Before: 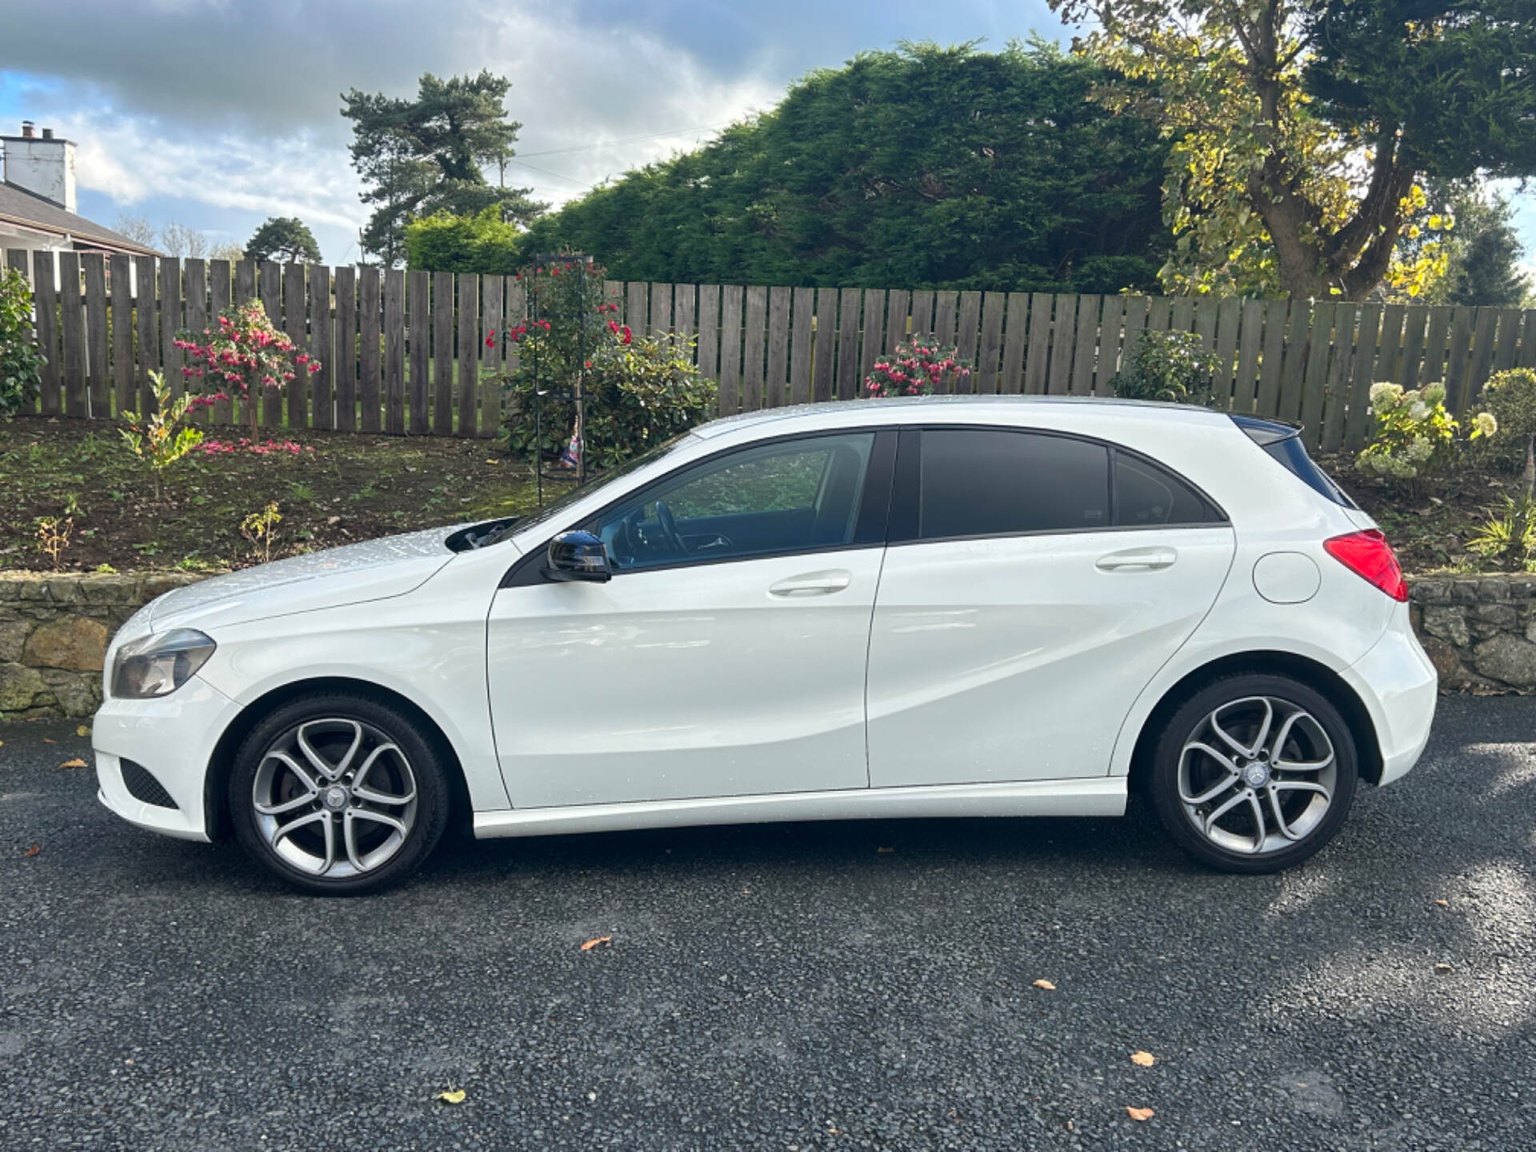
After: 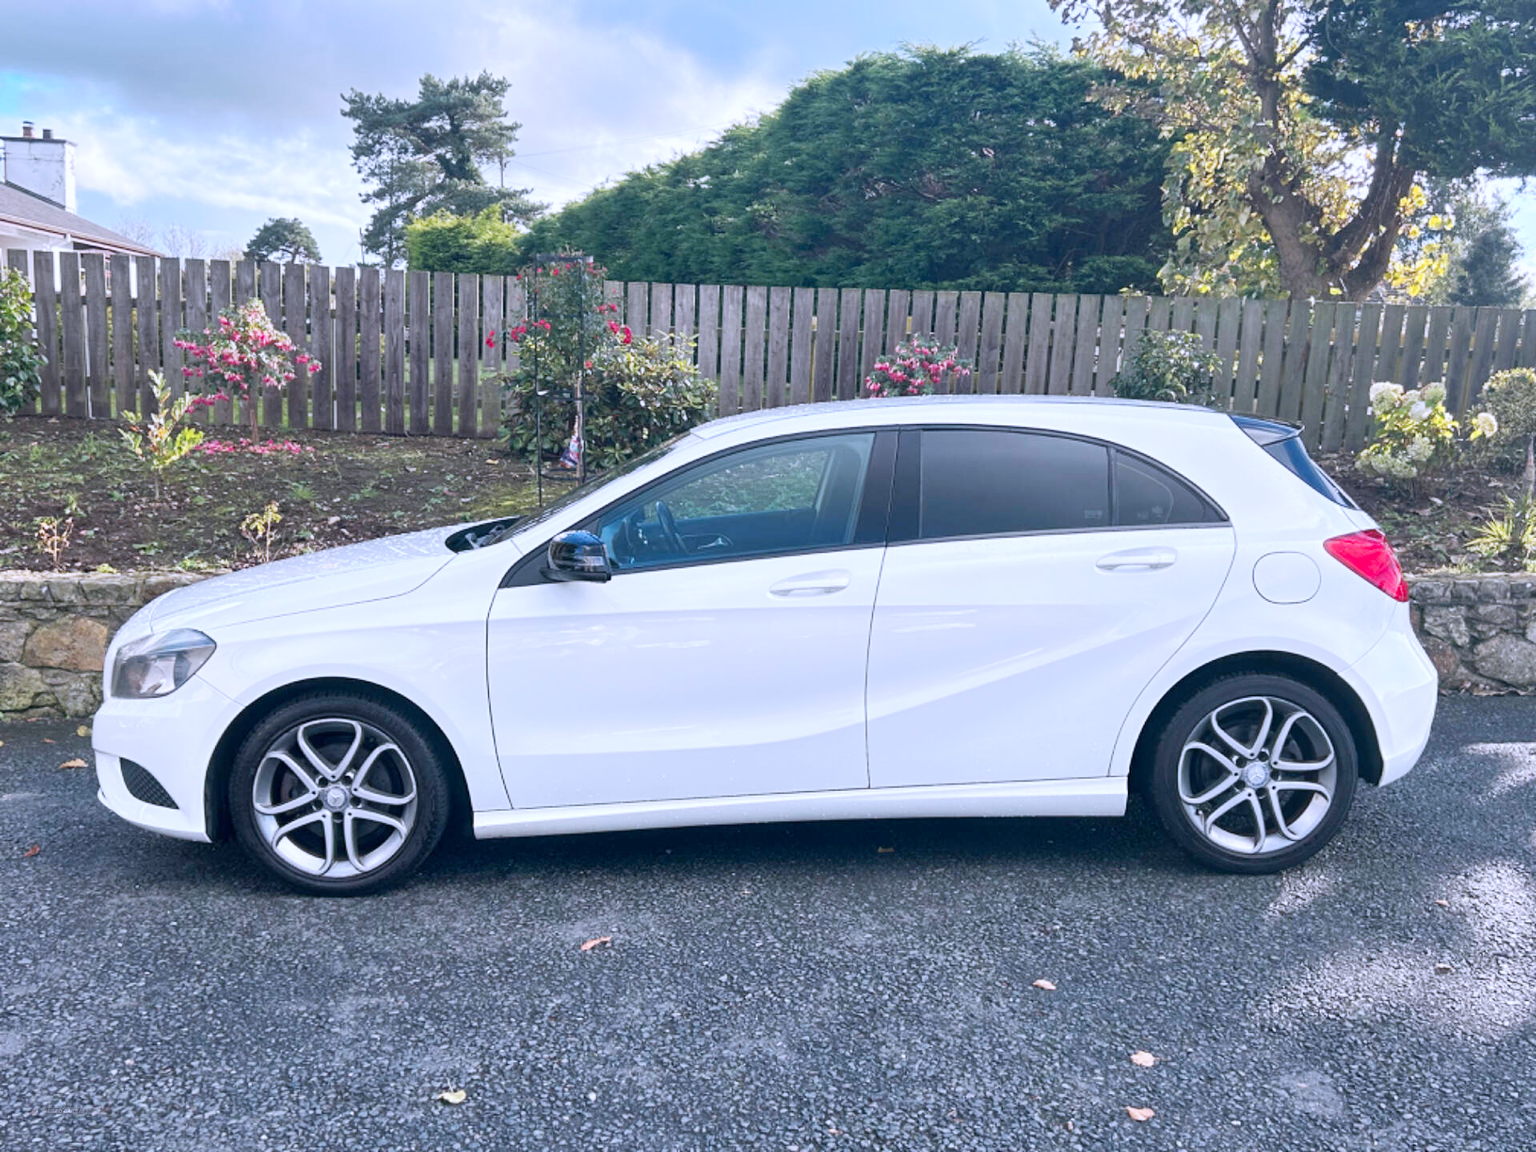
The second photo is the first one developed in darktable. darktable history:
base curve: curves: ch0 [(0, 0) (0.208, 0.289) (0.578, 0.729) (1, 1)]
color correction: highlights a* 4.47, highlights b* -21.39
